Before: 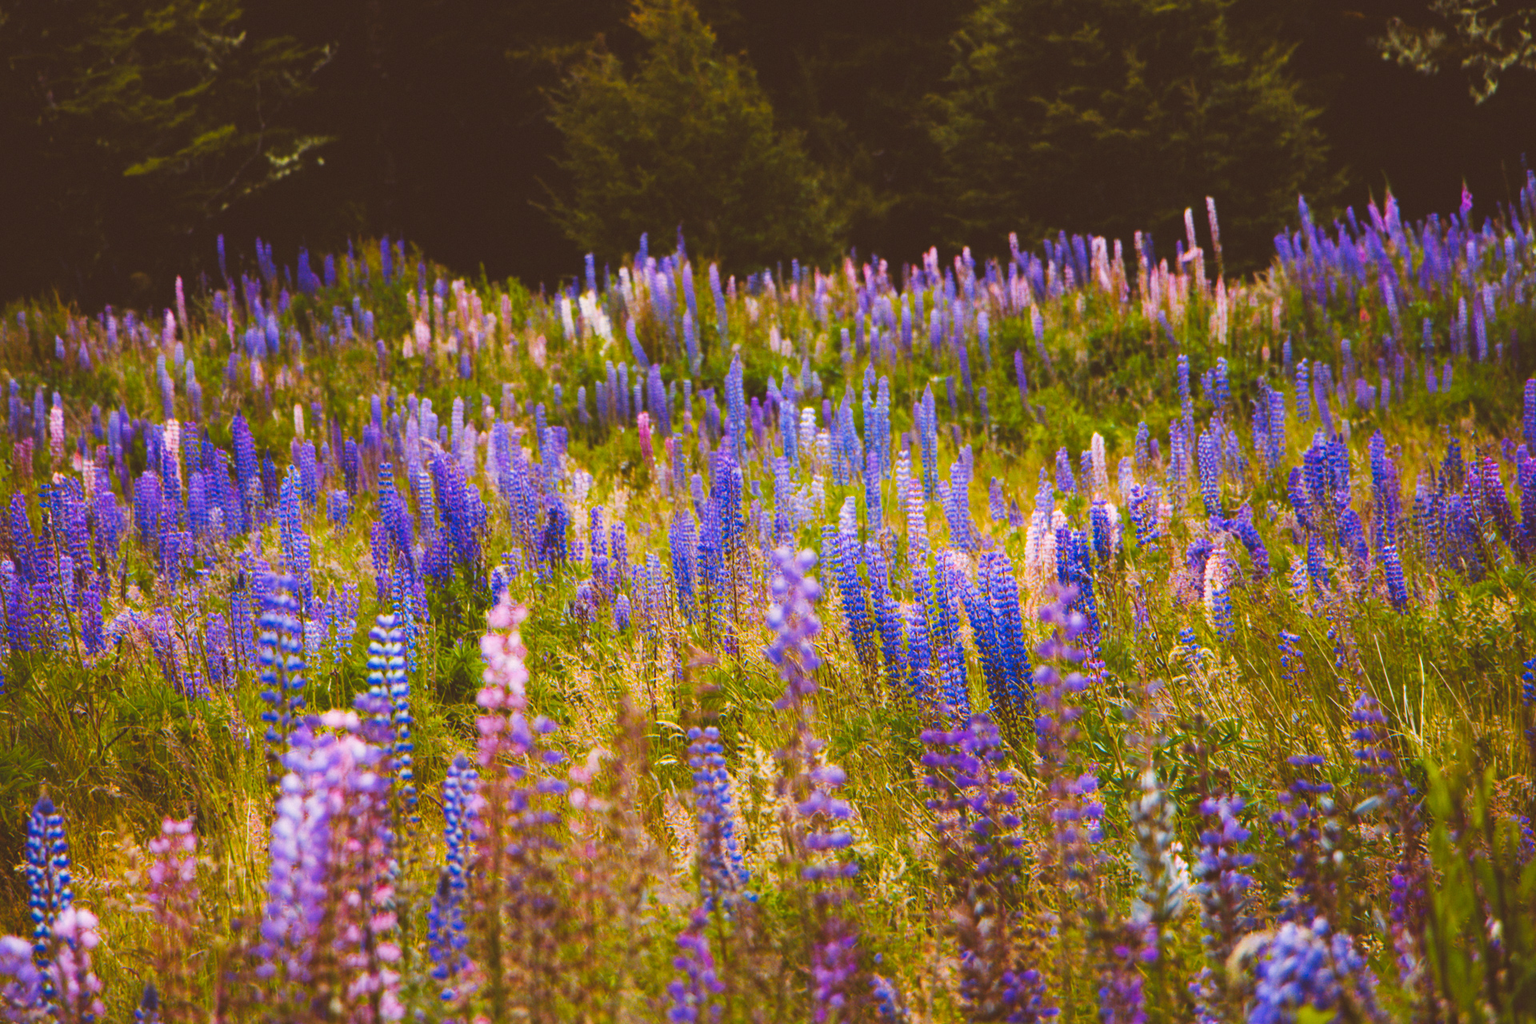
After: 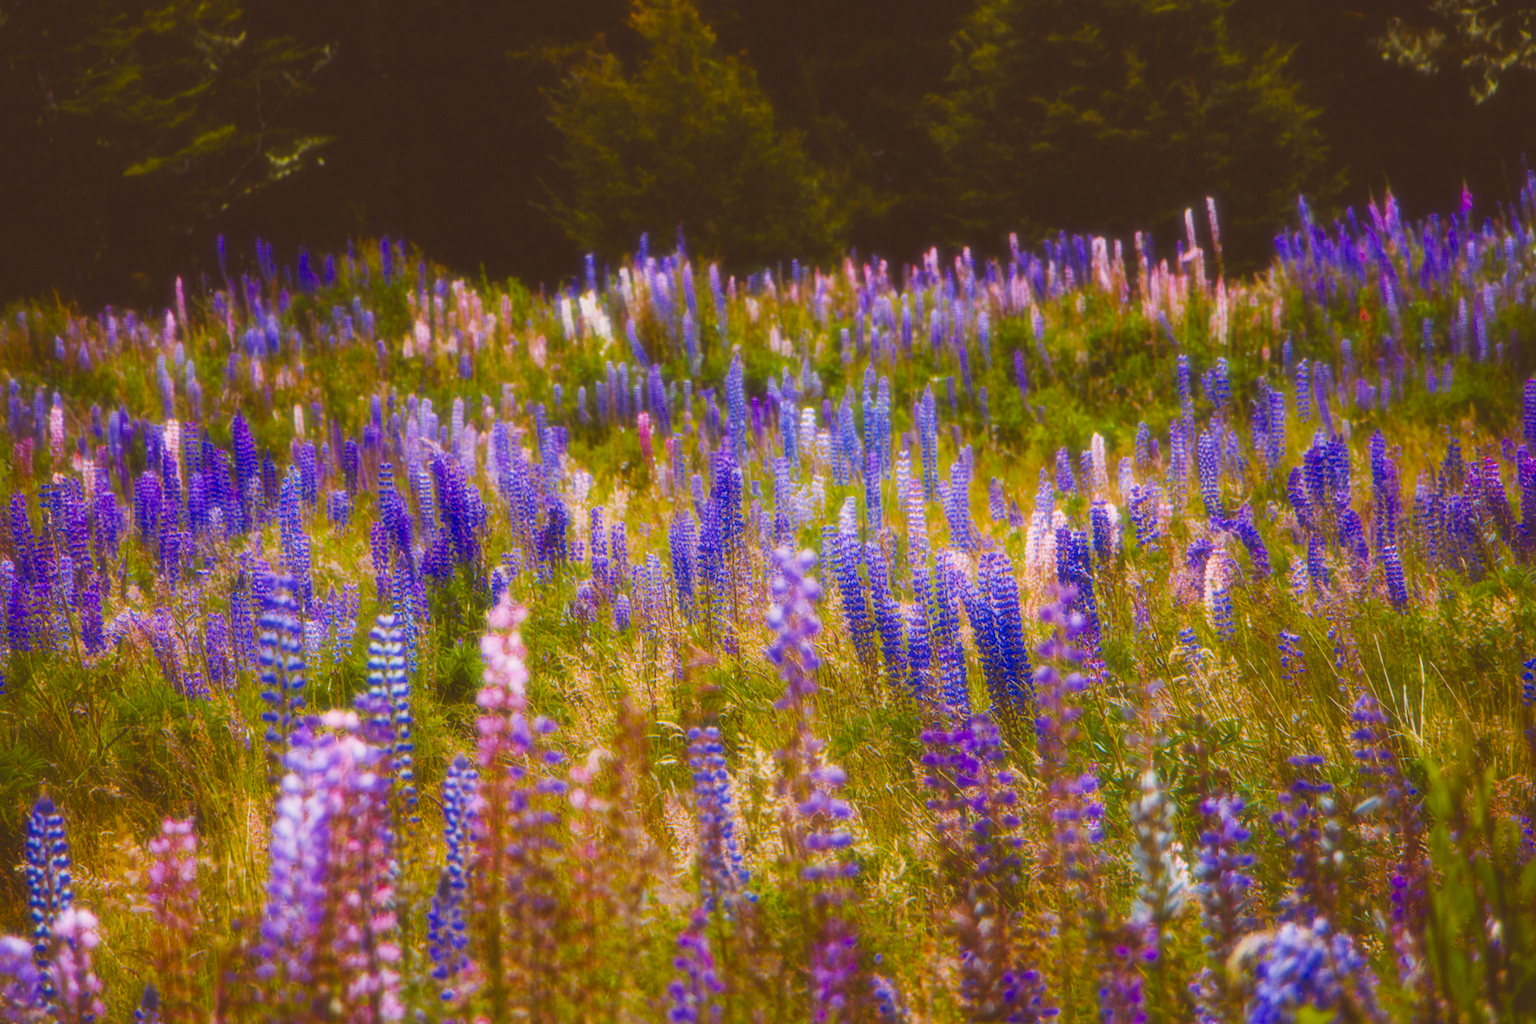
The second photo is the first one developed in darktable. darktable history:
soften: size 19.52%, mix 20.32%
color balance rgb: perceptual saturation grading › global saturation 8.89%, saturation formula JzAzBz (2021)
